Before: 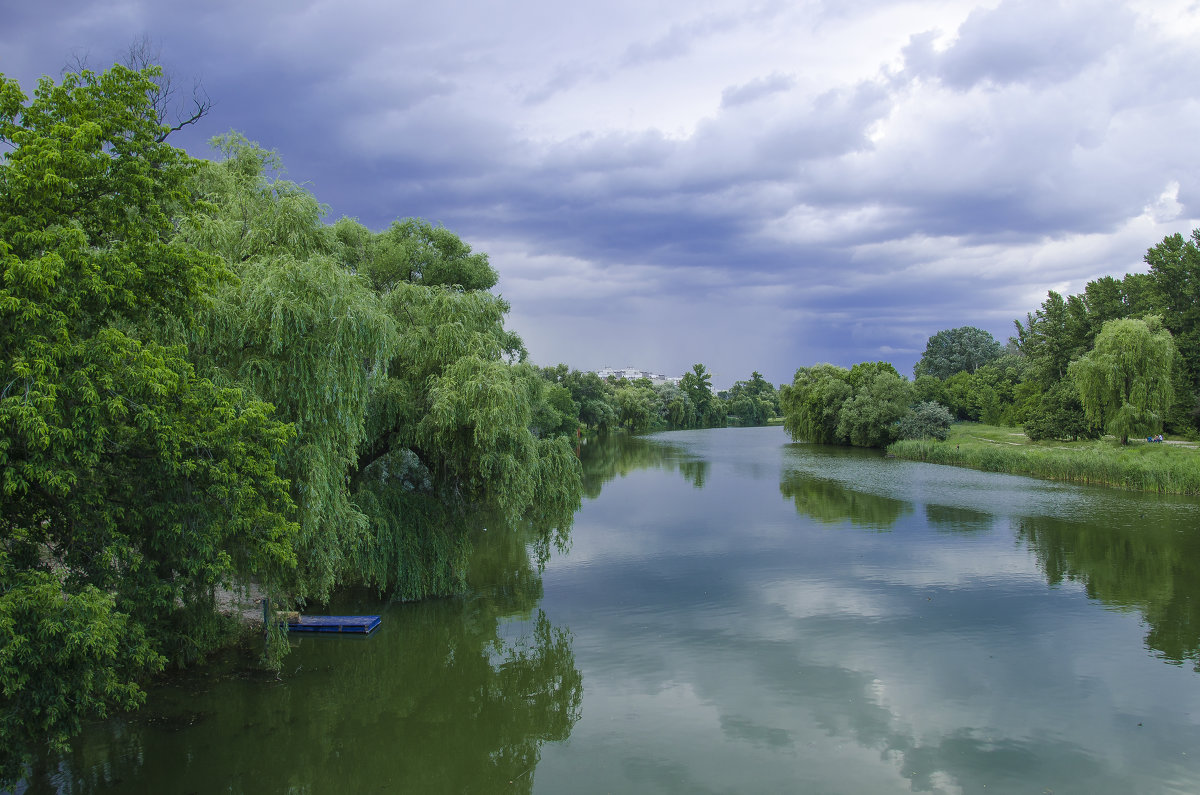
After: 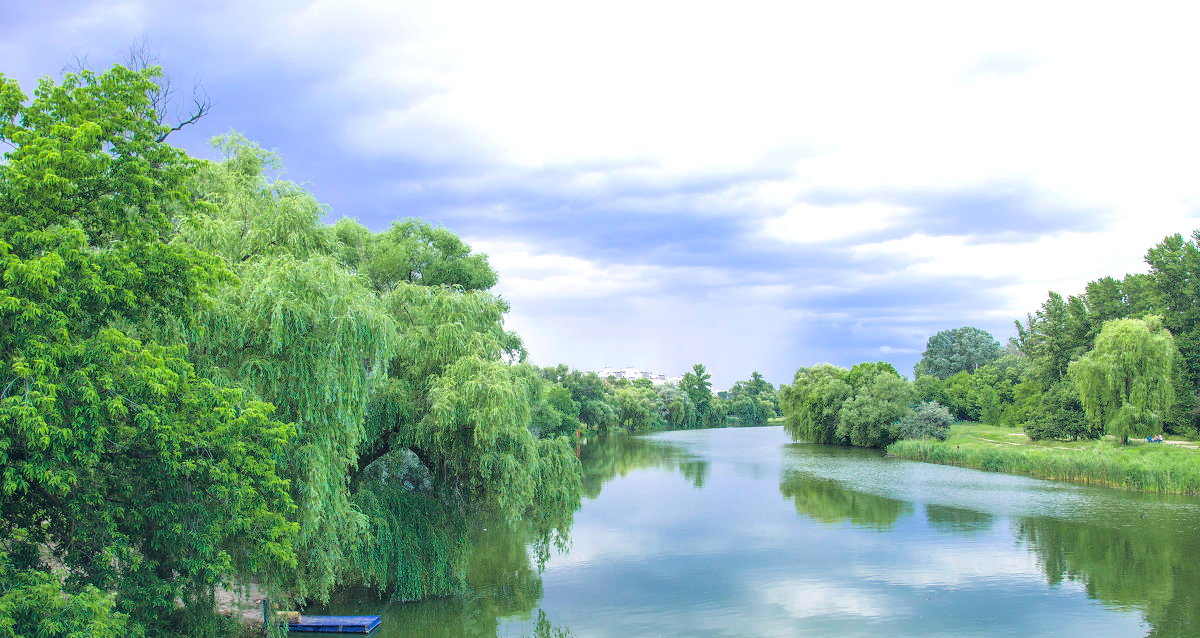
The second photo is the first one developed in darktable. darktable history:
color balance rgb: shadows lift › hue 87.51°, highlights gain › chroma 1.62%, highlights gain › hue 55.1°, global offset › chroma 0.06%, global offset › hue 253.66°, linear chroma grading › global chroma 0.5%
crop: bottom 19.644%
exposure: black level correction 0, exposure 1 EV, compensate exposure bias true, compensate highlight preservation false
contrast brightness saturation: brightness 0.15
